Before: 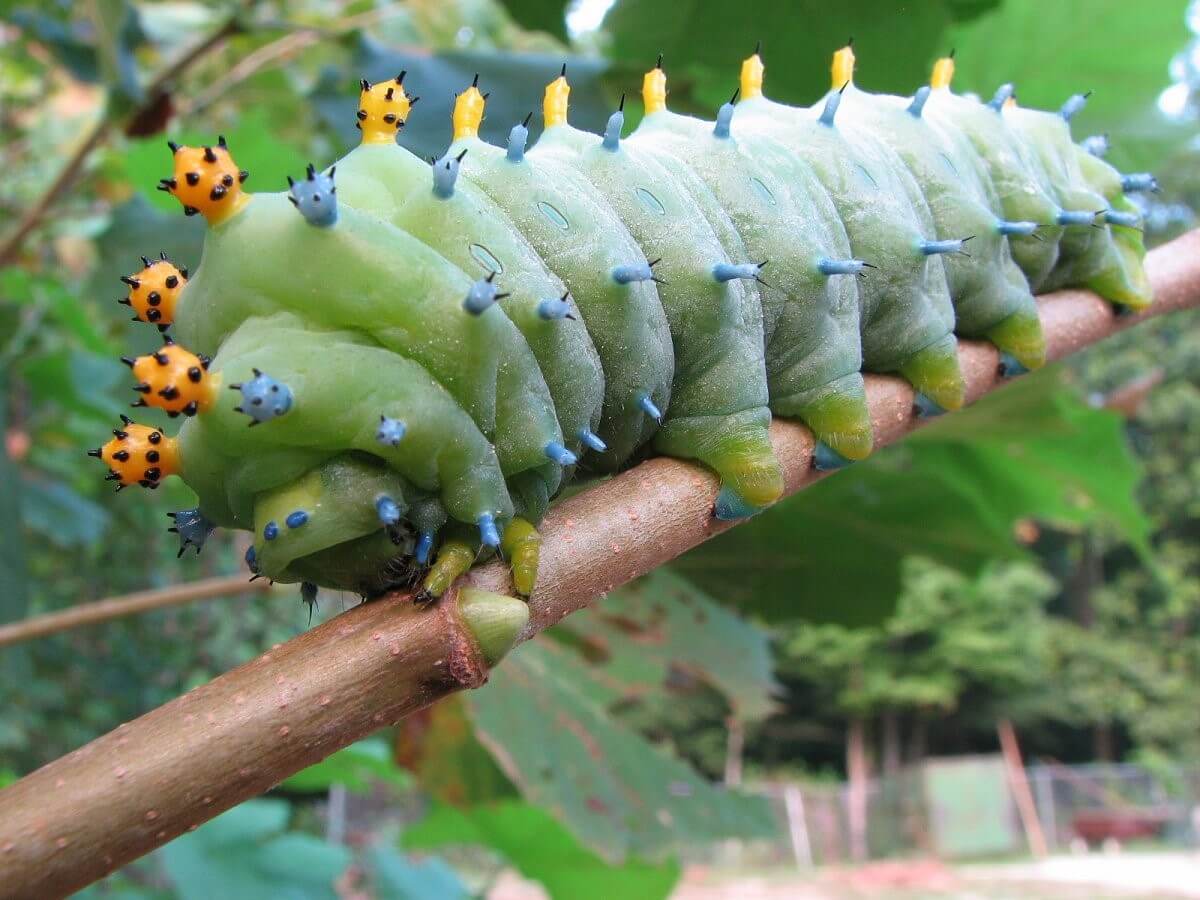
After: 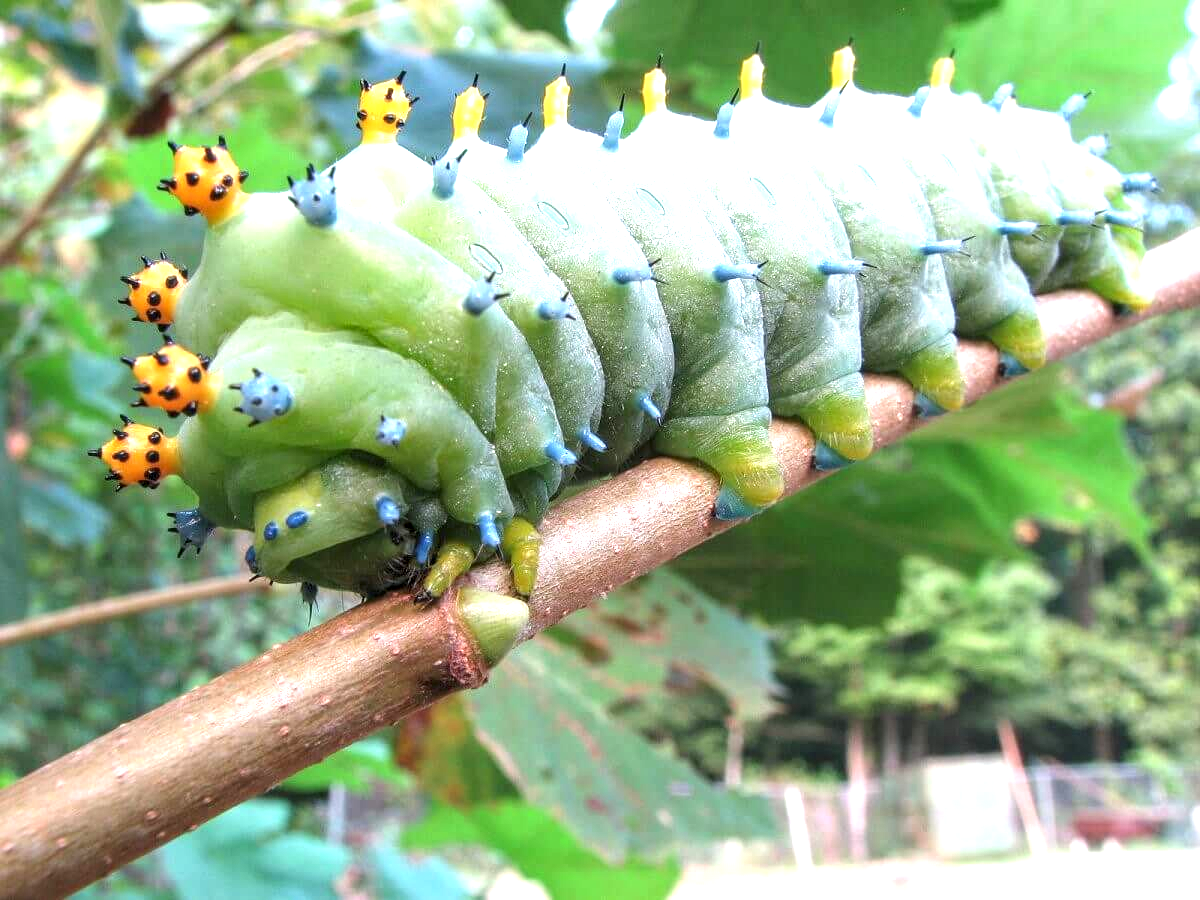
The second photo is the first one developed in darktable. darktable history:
local contrast: detail 130%
exposure: black level correction 0, exposure 0.95 EV, compensate exposure bias true, compensate highlight preservation false
white balance: red 0.988, blue 1.017
